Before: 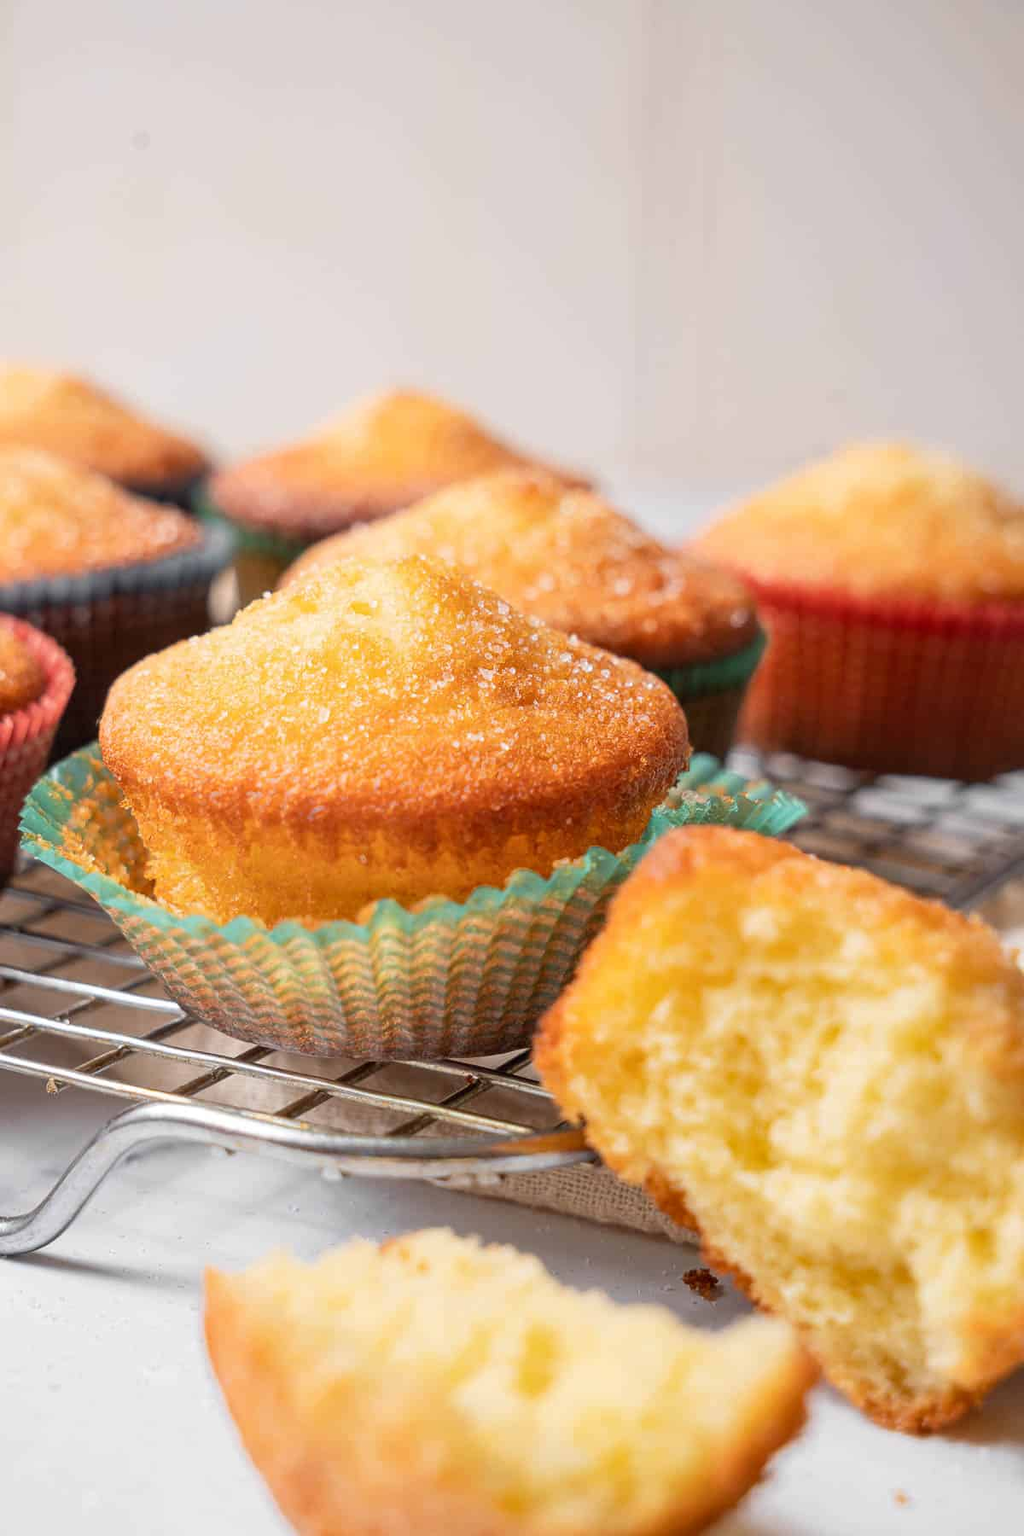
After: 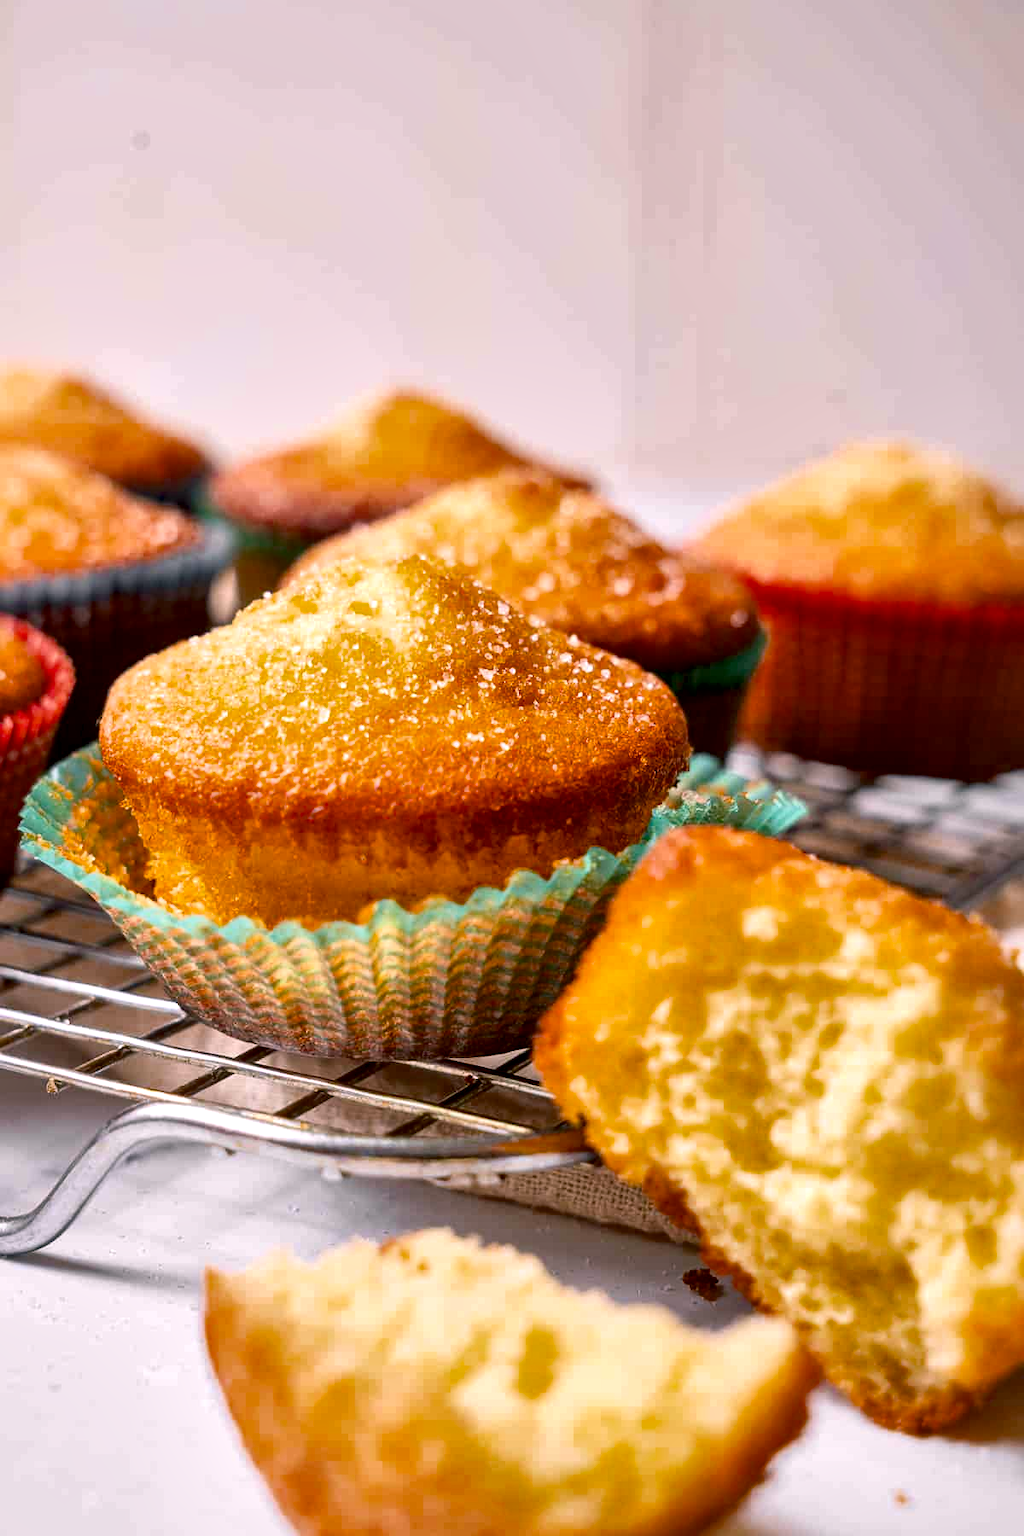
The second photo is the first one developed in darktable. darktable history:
color balance rgb: shadows lift › chroma 2.045%, shadows lift › hue 219.84°, highlights gain › chroma 1.515%, highlights gain › hue 311.74°, global offset › luminance -0.509%, perceptual saturation grading › global saturation 18.849%, global vibrance 10.39%, saturation formula JzAzBz (2021)
local contrast: mode bilateral grid, contrast 70, coarseness 75, detail 180%, midtone range 0.2
